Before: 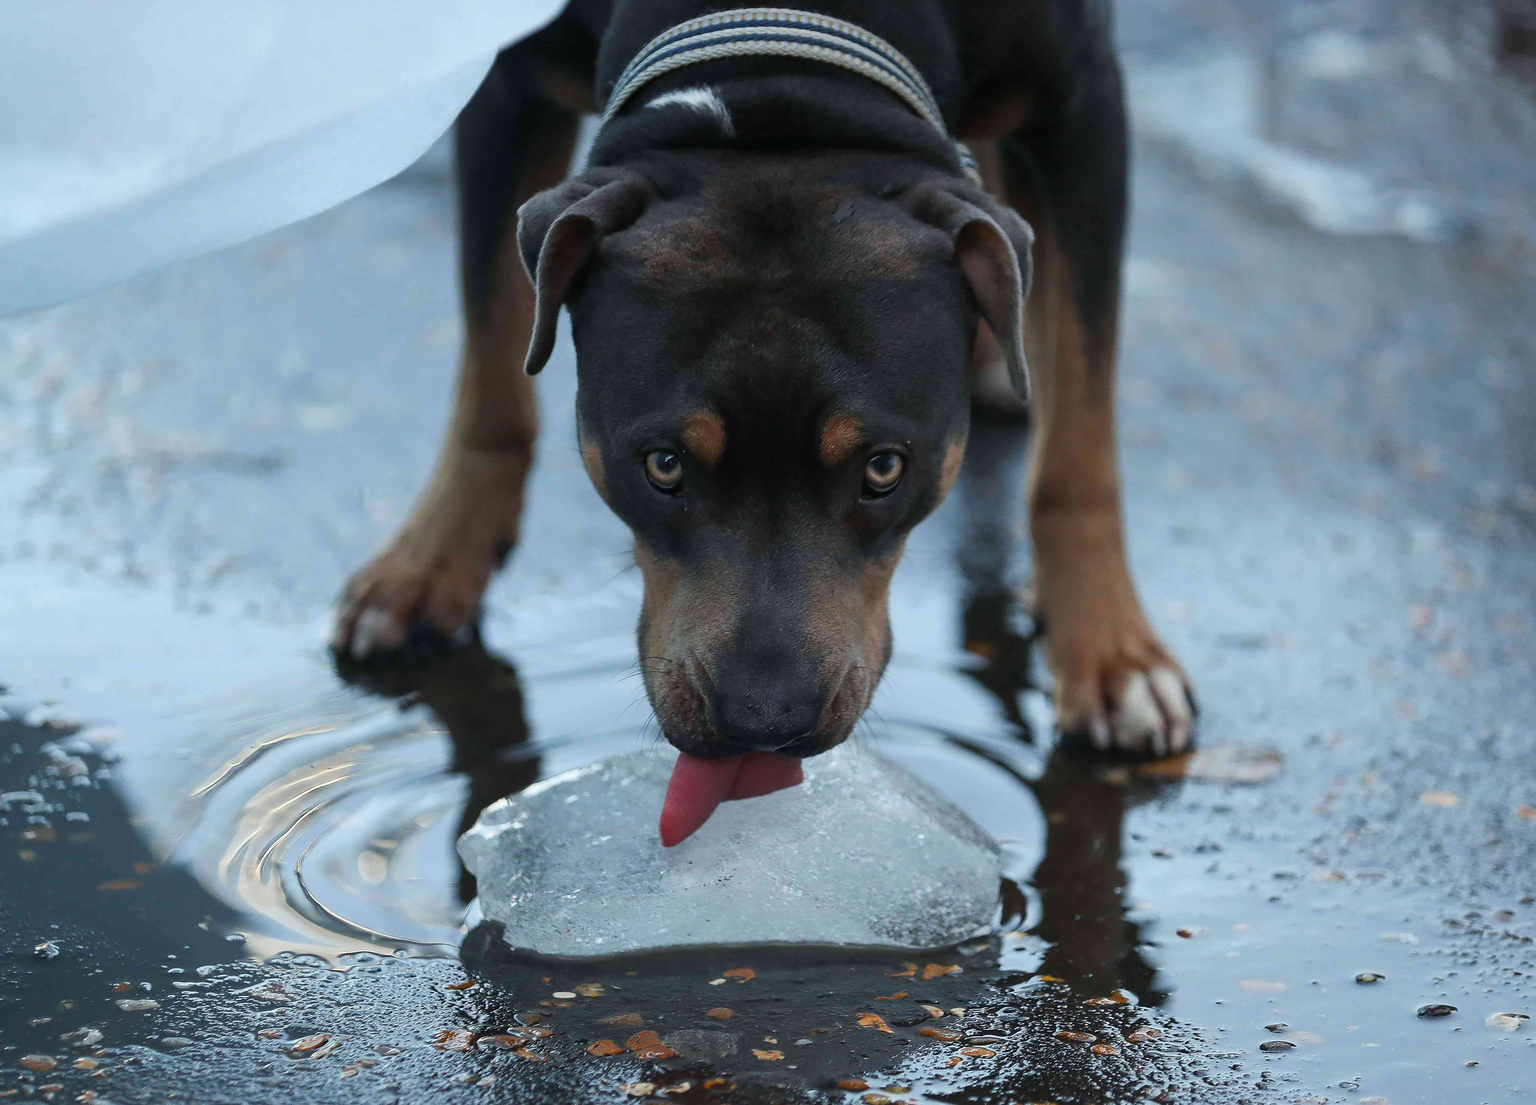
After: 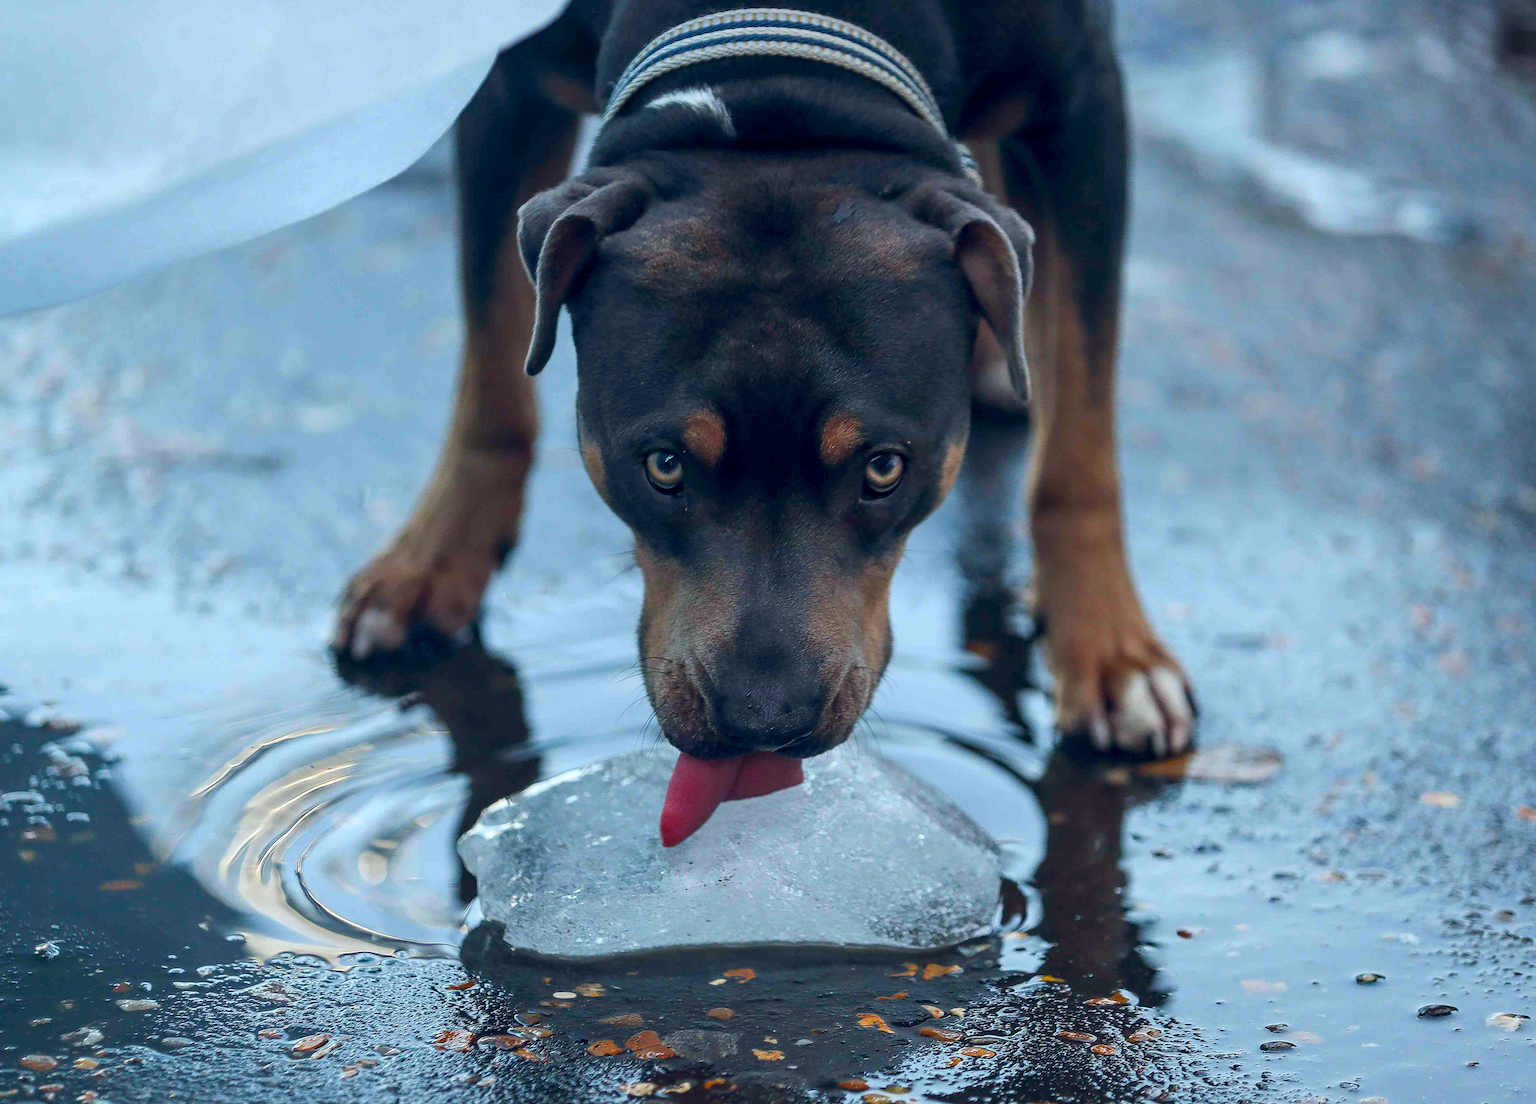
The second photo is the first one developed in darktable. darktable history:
color balance rgb: power › luminance 3.478%, power › hue 228.68°, global offset › chroma 0.127%, global offset › hue 253.23°, perceptual saturation grading › global saturation 25.03%, global vibrance 20%
local contrast: detail 130%
